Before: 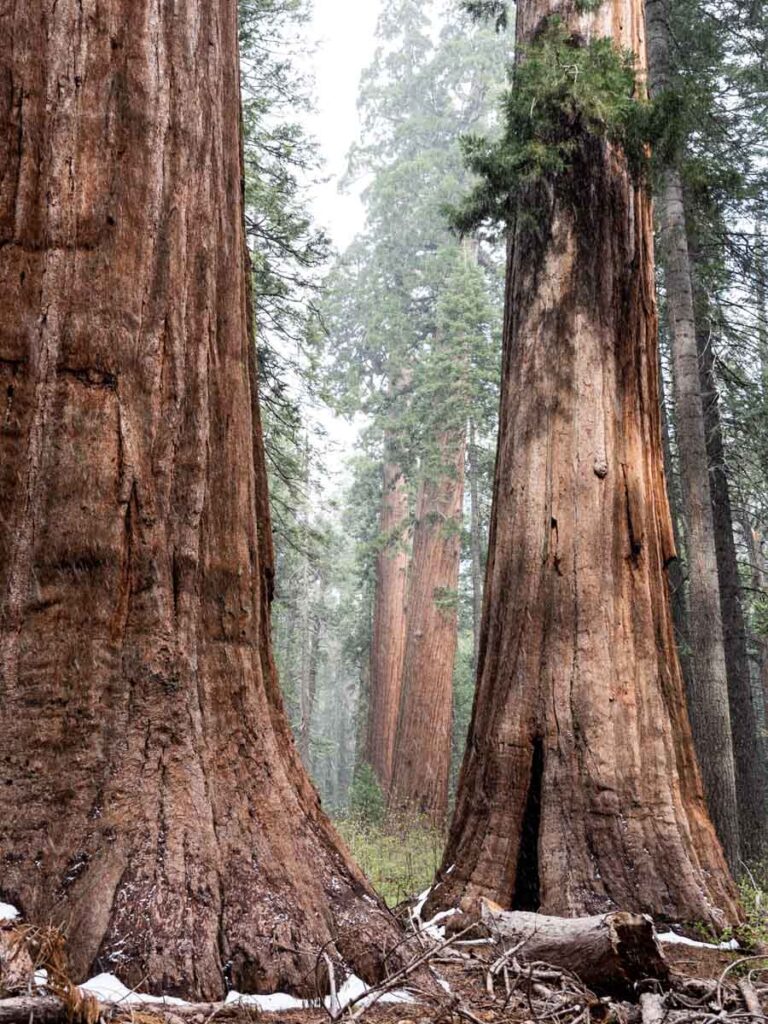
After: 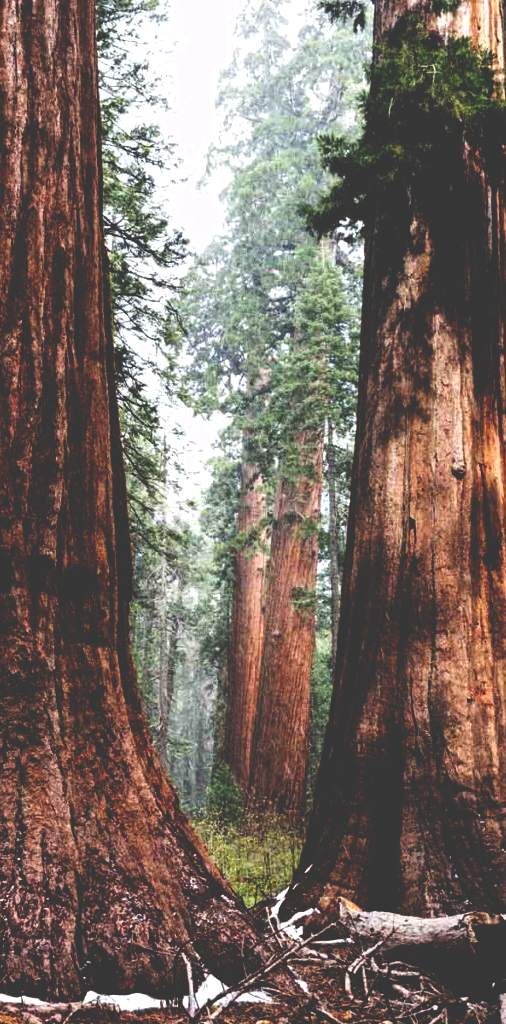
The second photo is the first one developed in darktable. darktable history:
base curve: curves: ch0 [(0, 0.036) (0.083, 0.04) (0.804, 1)], preserve colors none
crop and rotate: left 18.557%, right 15.494%
